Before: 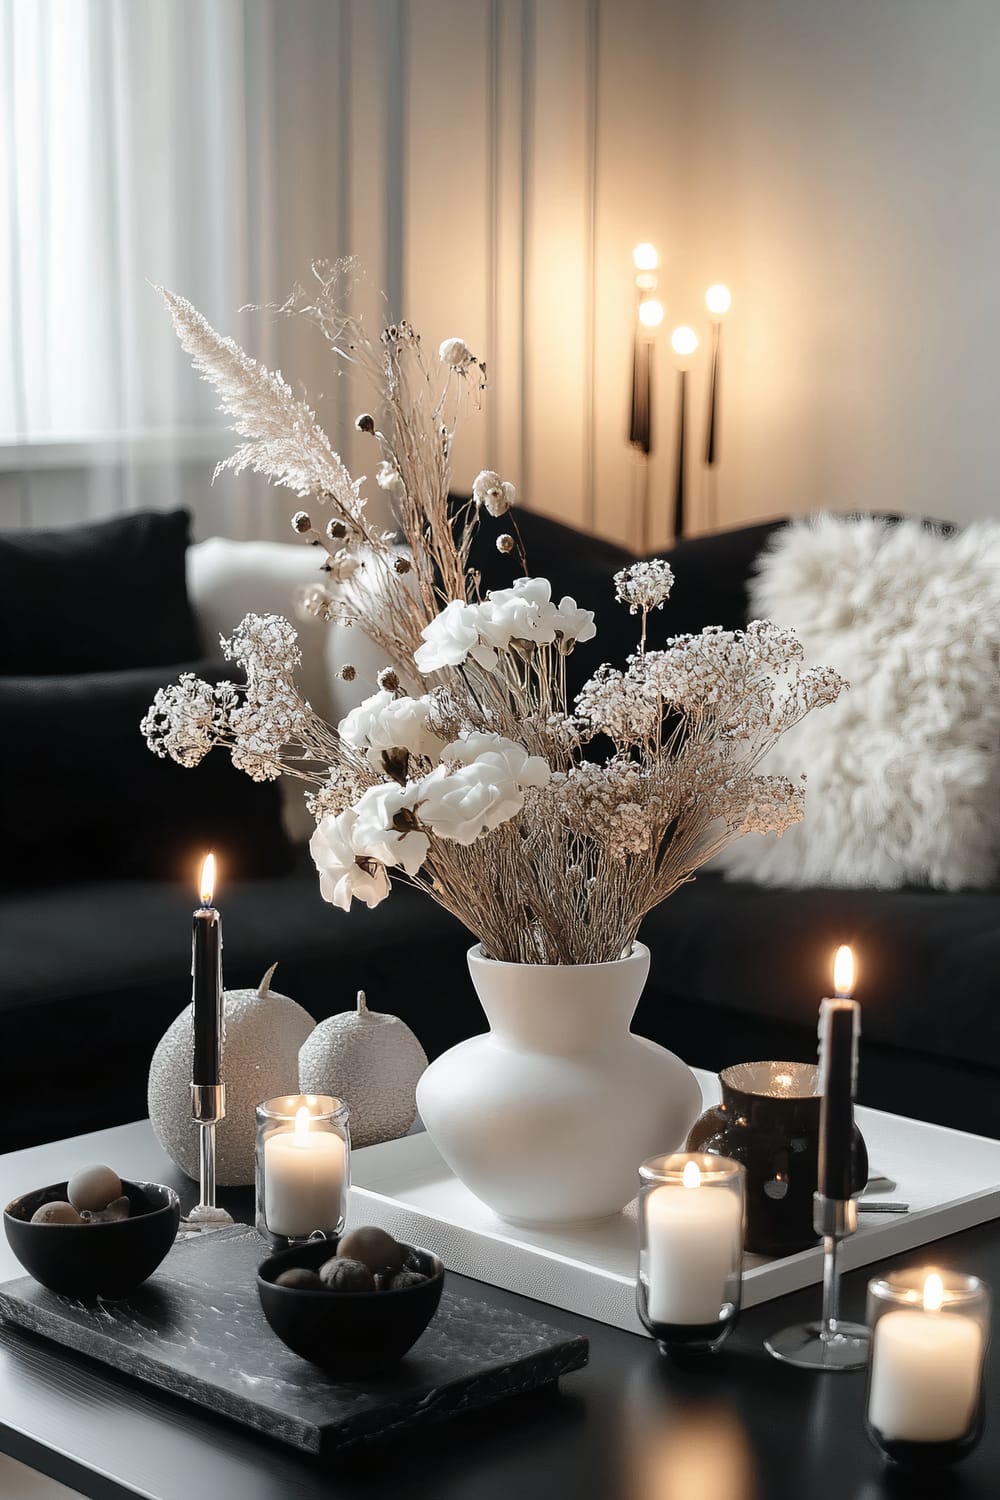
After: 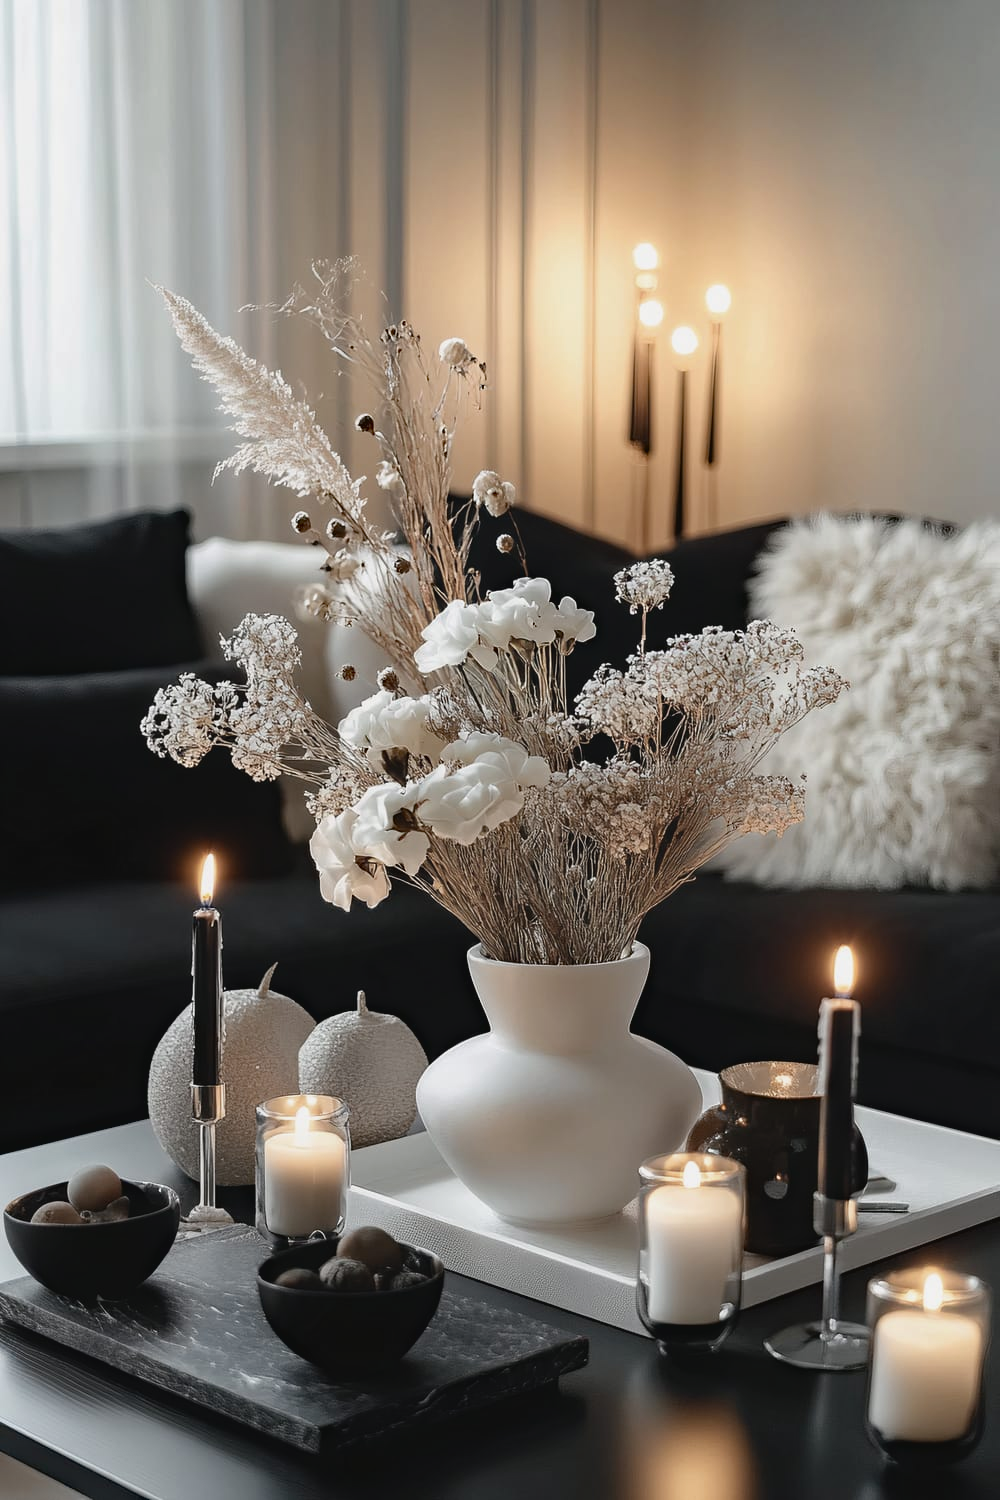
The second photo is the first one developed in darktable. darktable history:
haze removal: compatibility mode true, adaptive false
contrast brightness saturation: contrast -0.09, brightness -0.042, saturation -0.106
